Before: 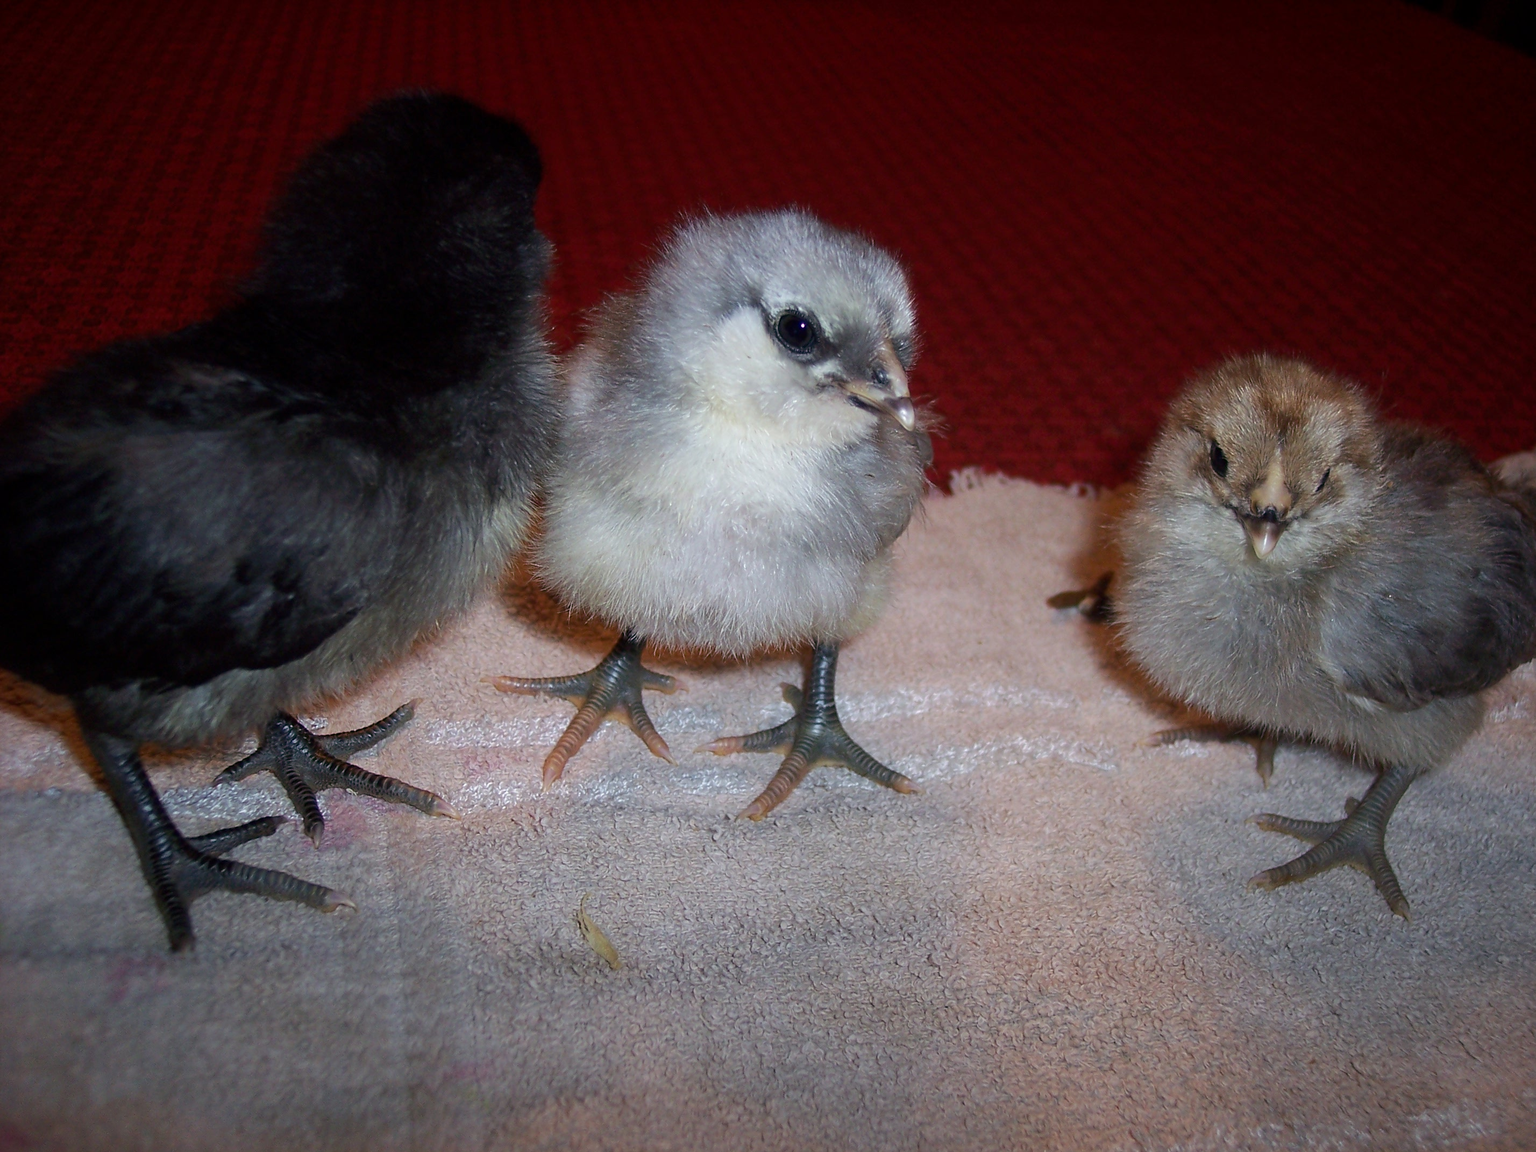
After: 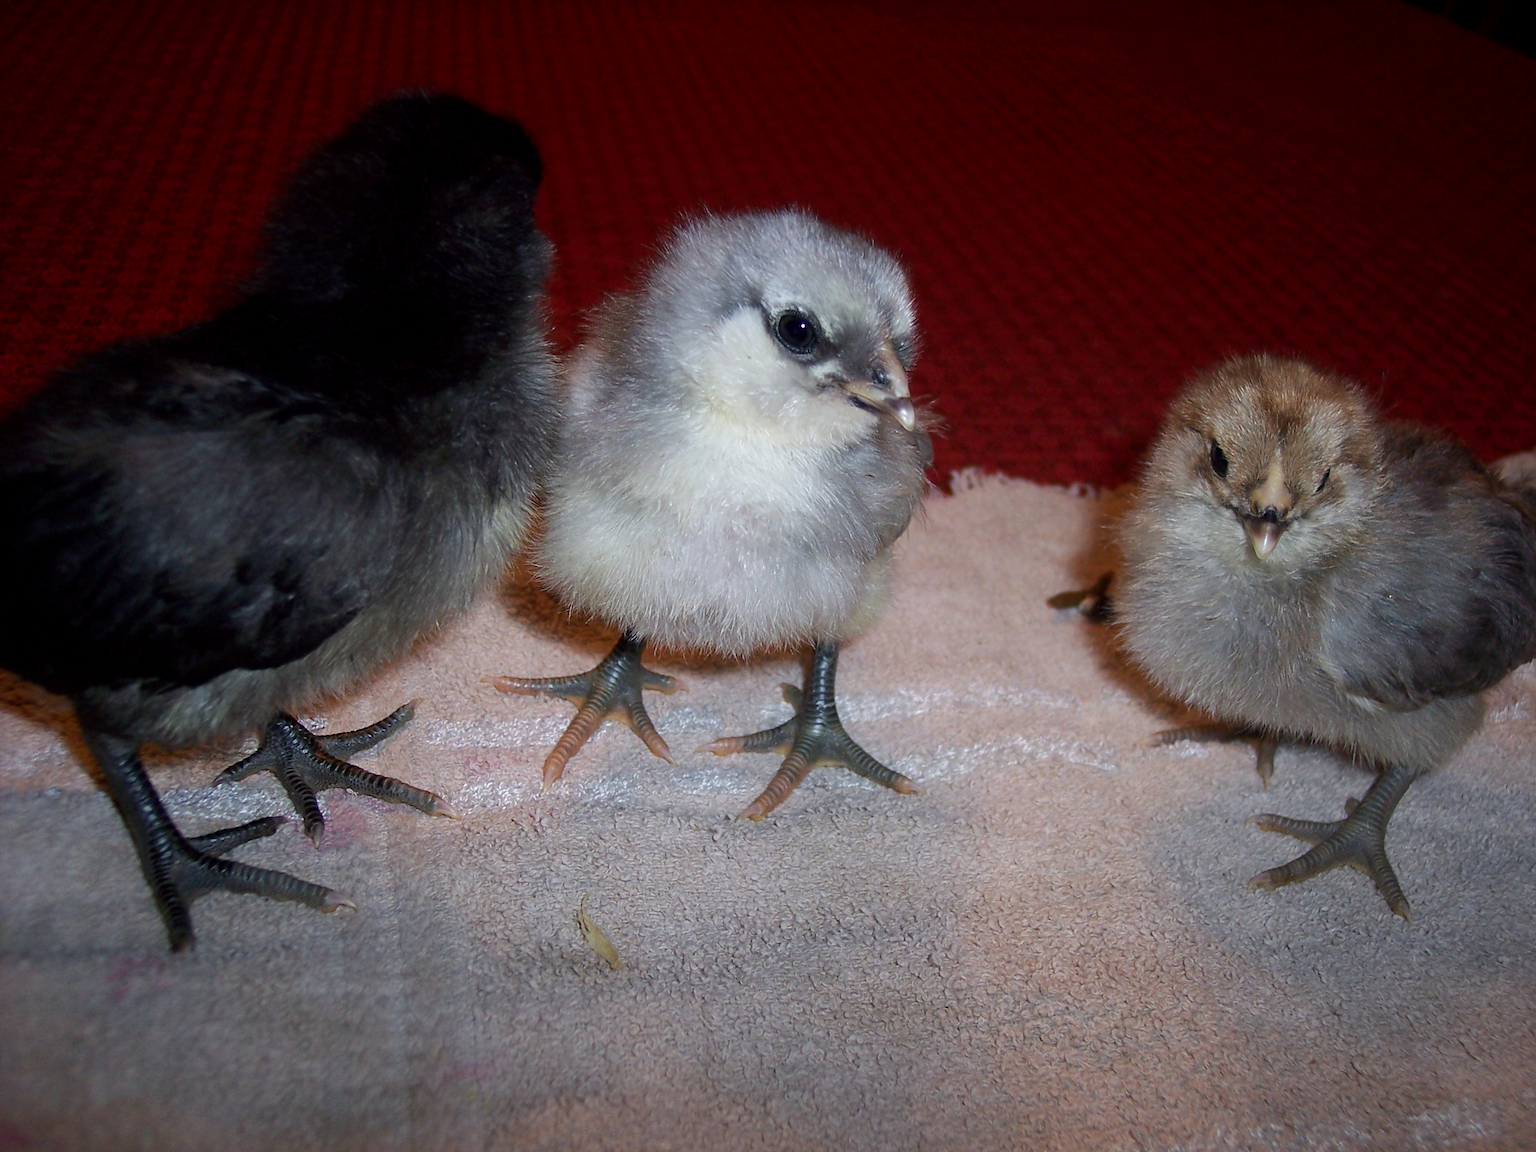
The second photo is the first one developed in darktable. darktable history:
exposure: black level correction 0.001, exposure 0.015 EV, compensate exposure bias true, compensate highlight preservation false
